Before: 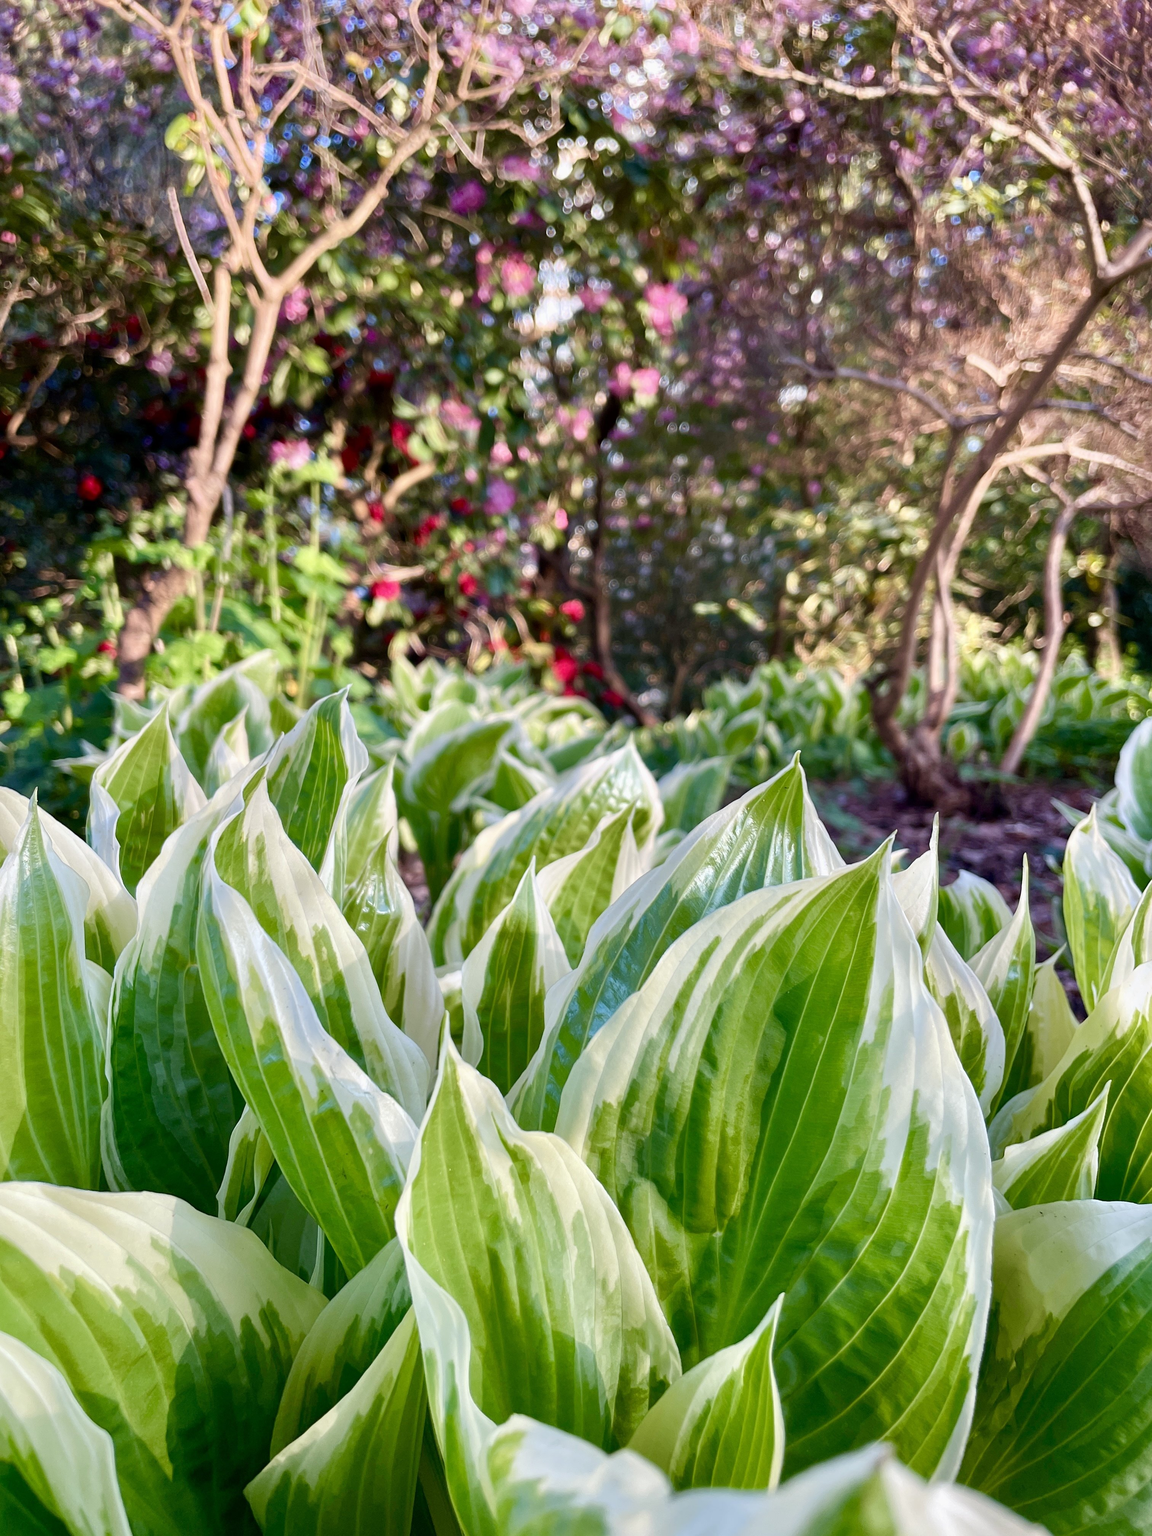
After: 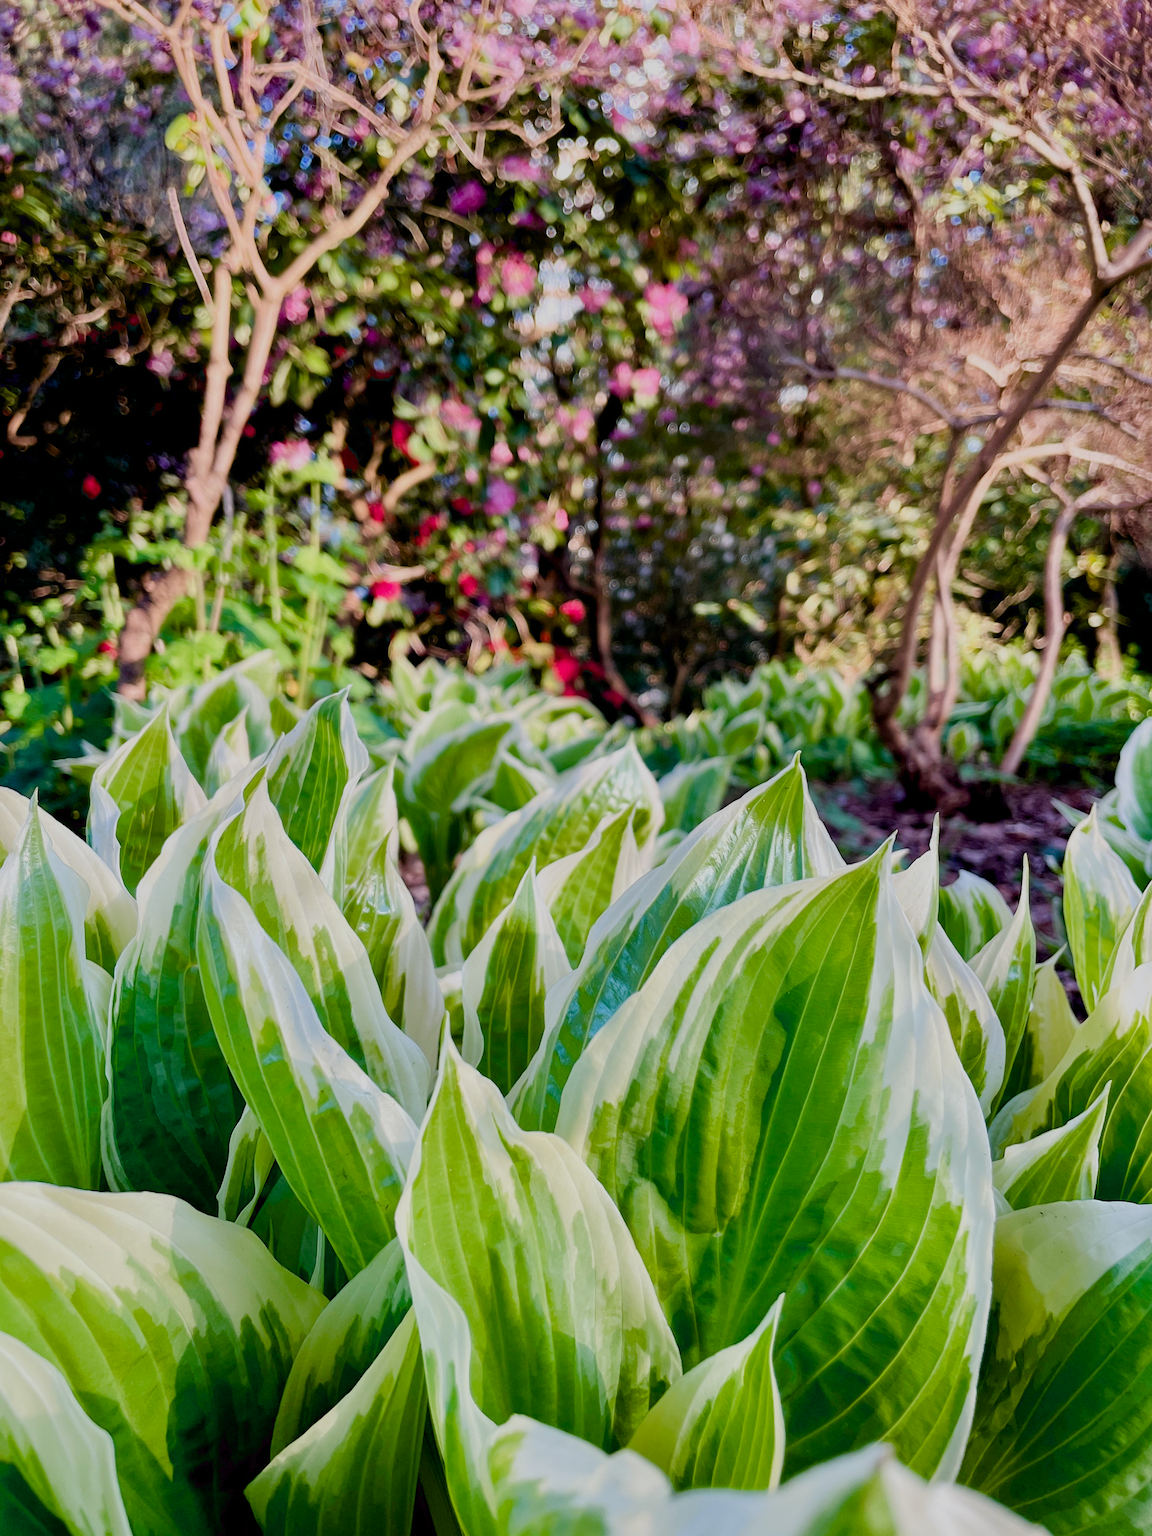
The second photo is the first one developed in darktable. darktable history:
filmic rgb: black relative exposure -7.65 EV, white relative exposure 4.56 EV, hardness 3.61
exposure: black level correction 0.01, exposure 0.011 EV, compensate highlight preservation false
